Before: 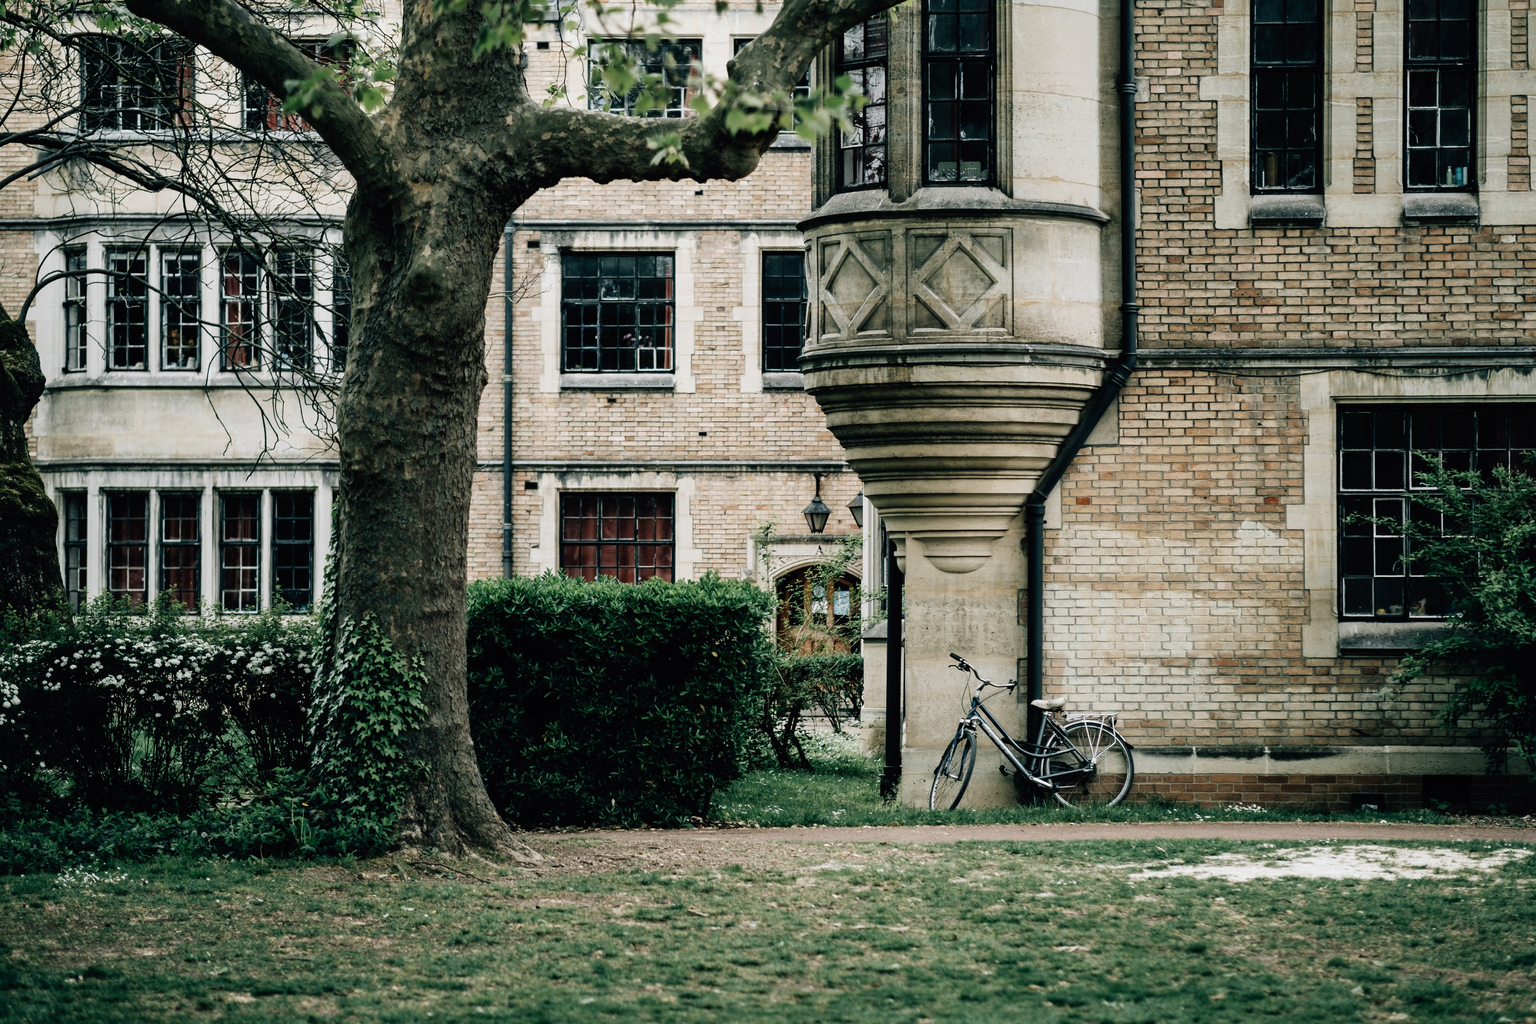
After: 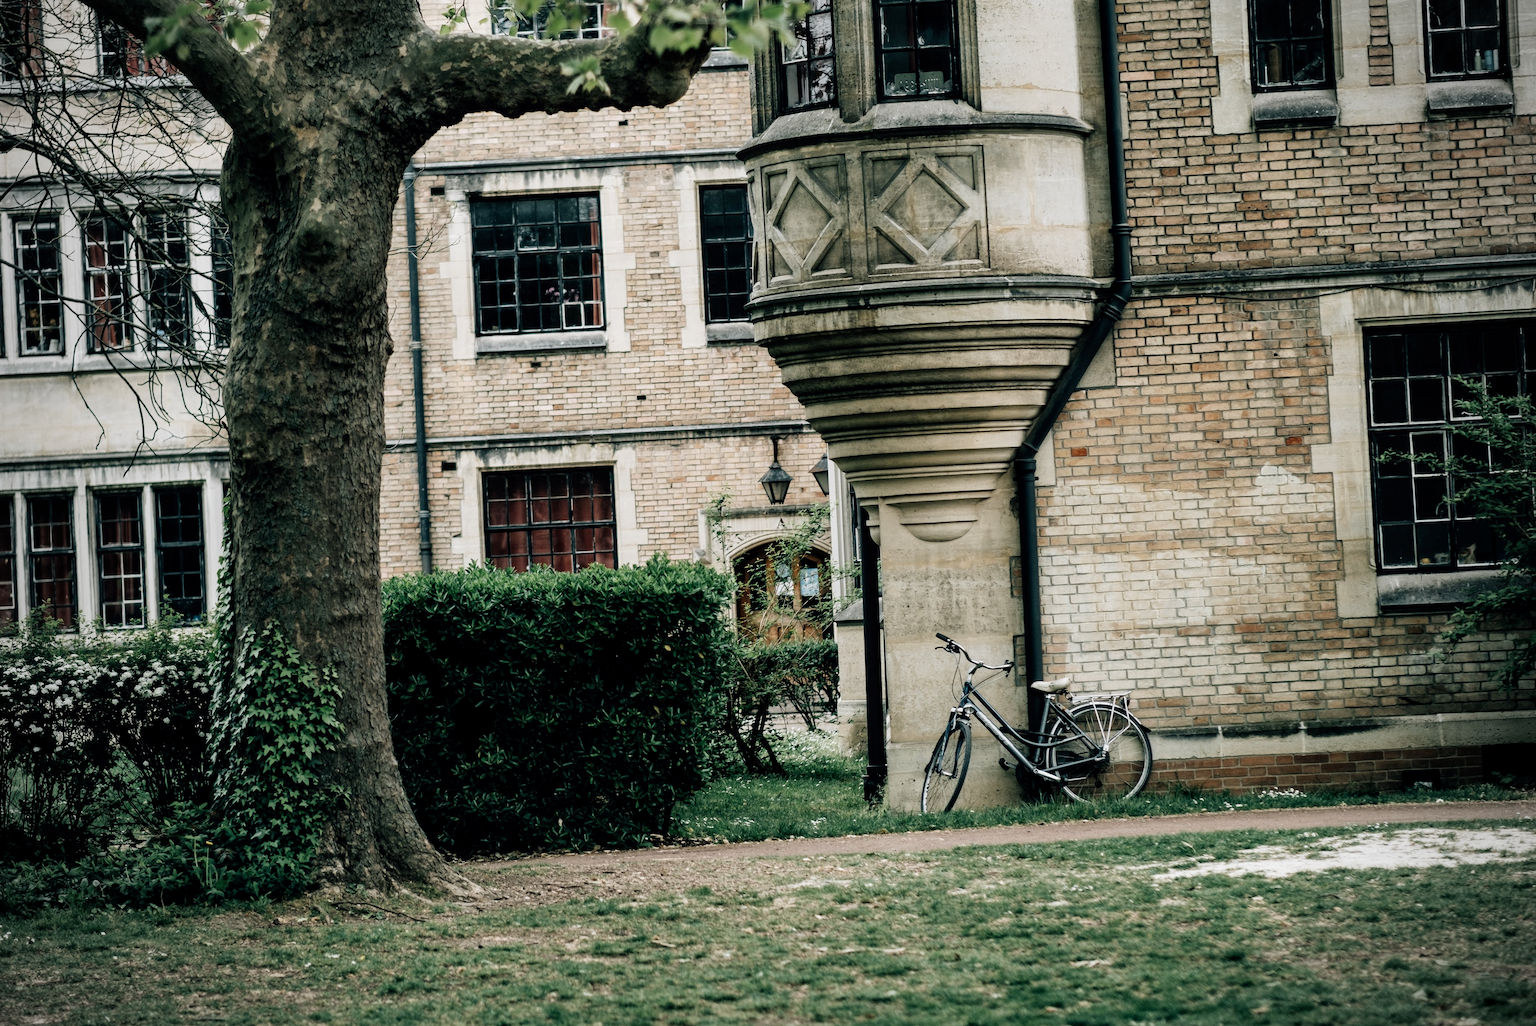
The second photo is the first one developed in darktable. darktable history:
local contrast: highlights 100%, shadows 100%, detail 119%, midtone range 0.2
vignetting: on, module defaults
crop and rotate: angle 2.87°, left 5.924%, top 5.684%
